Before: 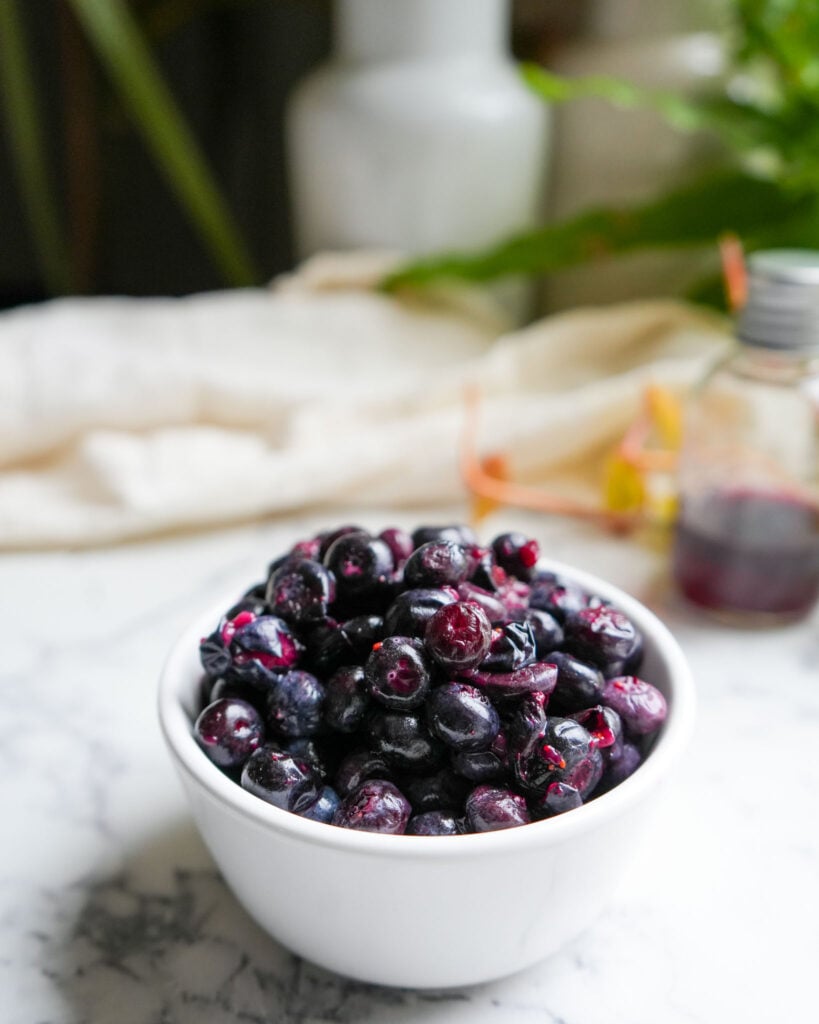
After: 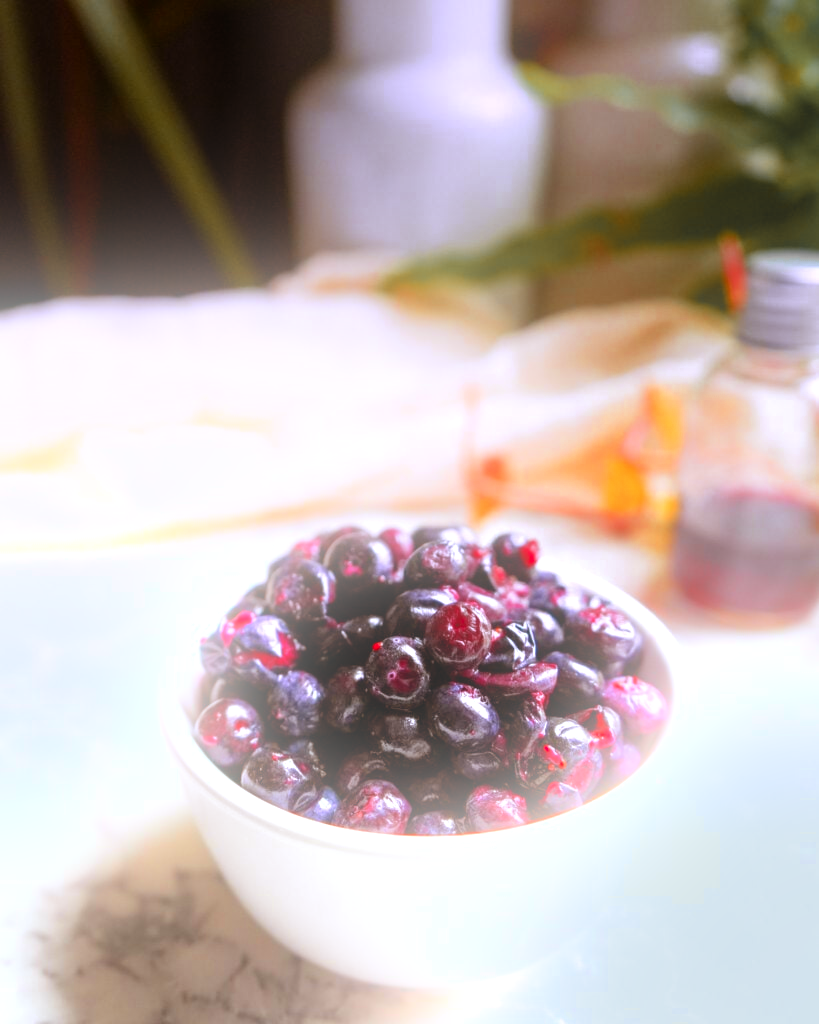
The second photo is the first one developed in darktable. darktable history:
exposure: black level correction 0, exposure 0.7 EV, compensate exposure bias true, compensate highlight preservation false
graduated density: hue 238.83°, saturation 50%
bloom: on, module defaults
rgb levels: mode RGB, independent channels, levels [[0, 0.5, 1], [0, 0.521, 1], [0, 0.536, 1]]
color zones: curves: ch0 [(0, 0.363) (0.128, 0.373) (0.25, 0.5) (0.402, 0.407) (0.521, 0.525) (0.63, 0.559) (0.729, 0.662) (0.867, 0.471)]; ch1 [(0, 0.515) (0.136, 0.618) (0.25, 0.5) (0.378, 0) (0.516, 0) (0.622, 0.593) (0.737, 0.819) (0.87, 0.593)]; ch2 [(0, 0.529) (0.128, 0.471) (0.282, 0.451) (0.386, 0.662) (0.516, 0.525) (0.633, 0.554) (0.75, 0.62) (0.875, 0.441)]
rotate and perspective: automatic cropping original format, crop left 0, crop top 0
